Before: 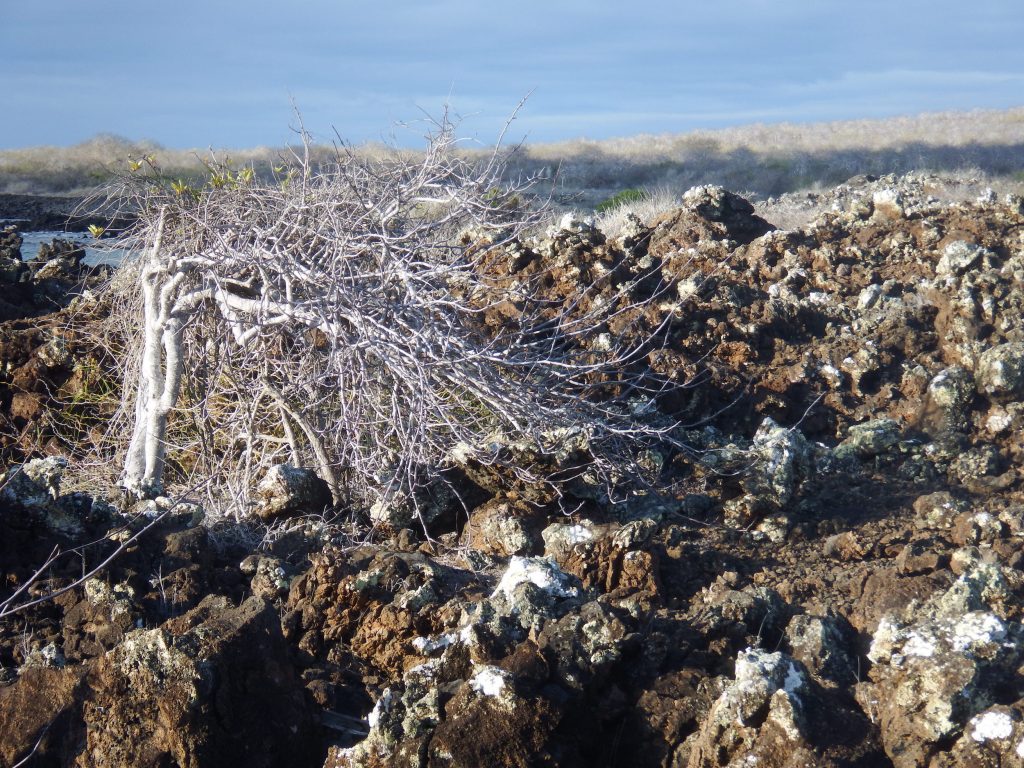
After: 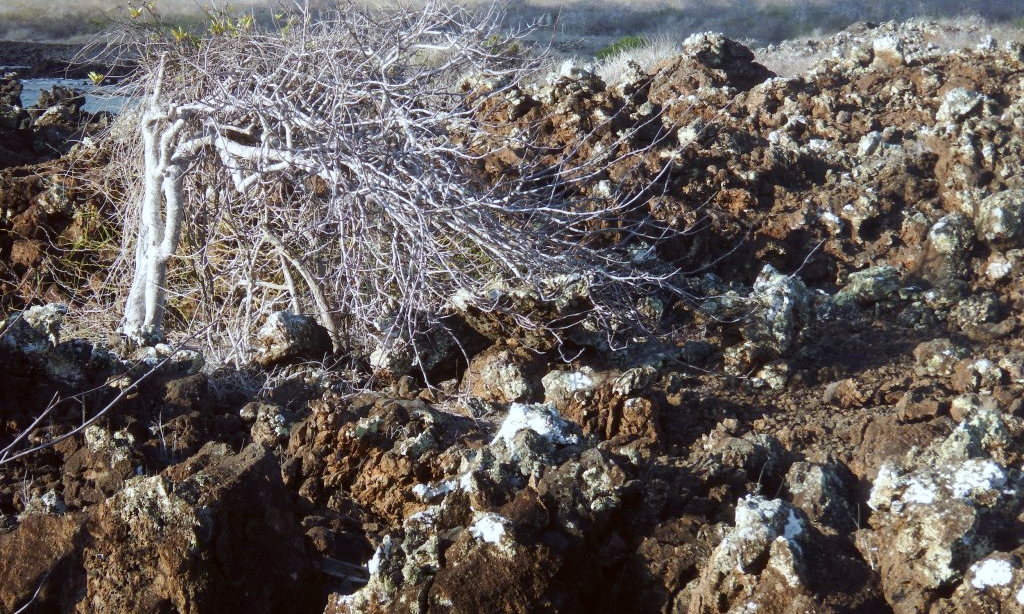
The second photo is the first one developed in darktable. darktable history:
color correction: highlights a* -3.28, highlights b* -6.24, shadows a* 3.1, shadows b* 5.19
crop and rotate: top 19.998%
